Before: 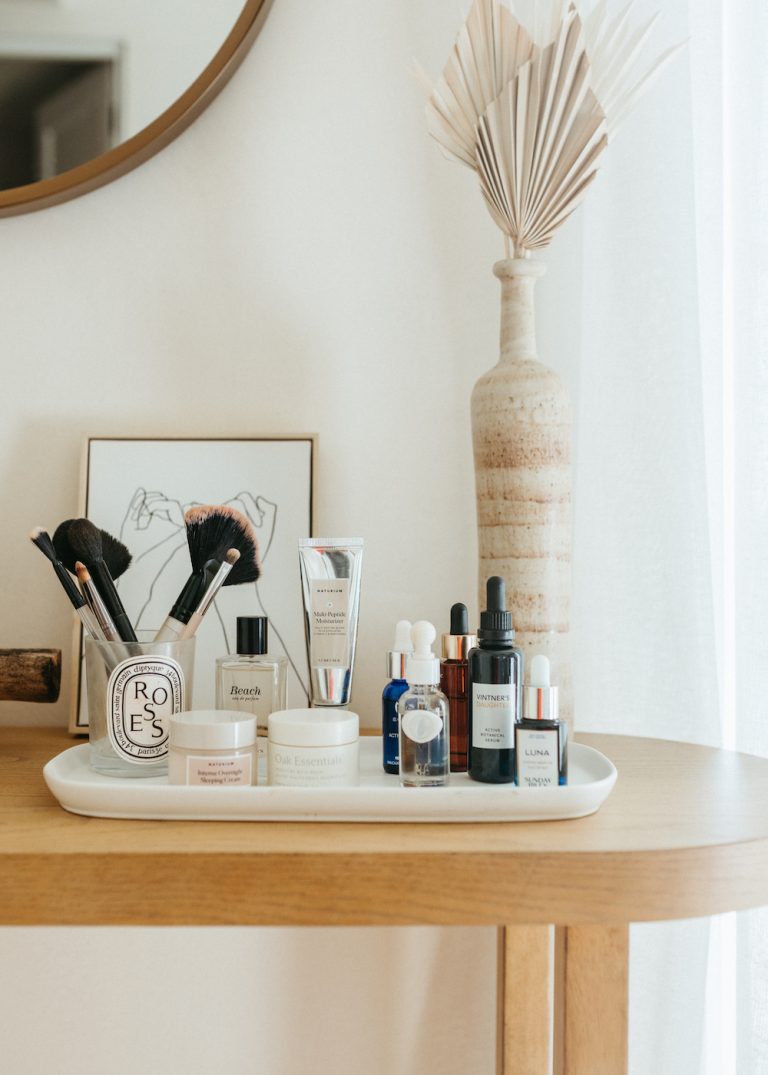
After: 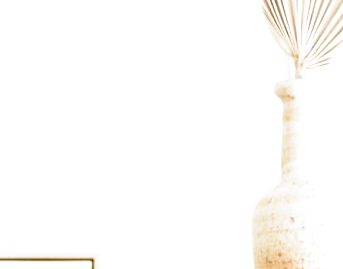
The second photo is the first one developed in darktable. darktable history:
crop: left 28.64%, top 16.832%, right 26.637%, bottom 58.055%
filmic rgb: middle gray luminance 8.8%, black relative exposure -6.3 EV, white relative exposure 2.7 EV, threshold 6 EV, target black luminance 0%, hardness 4.74, latitude 73.47%, contrast 1.332, shadows ↔ highlights balance 10.13%, add noise in highlights 0, preserve chrominance no, color science v3 (2019), use custom middle-gray values true, iterations of high-quality reconstruction 0, contrast in highlights soft, enable highlight reconstruction true
